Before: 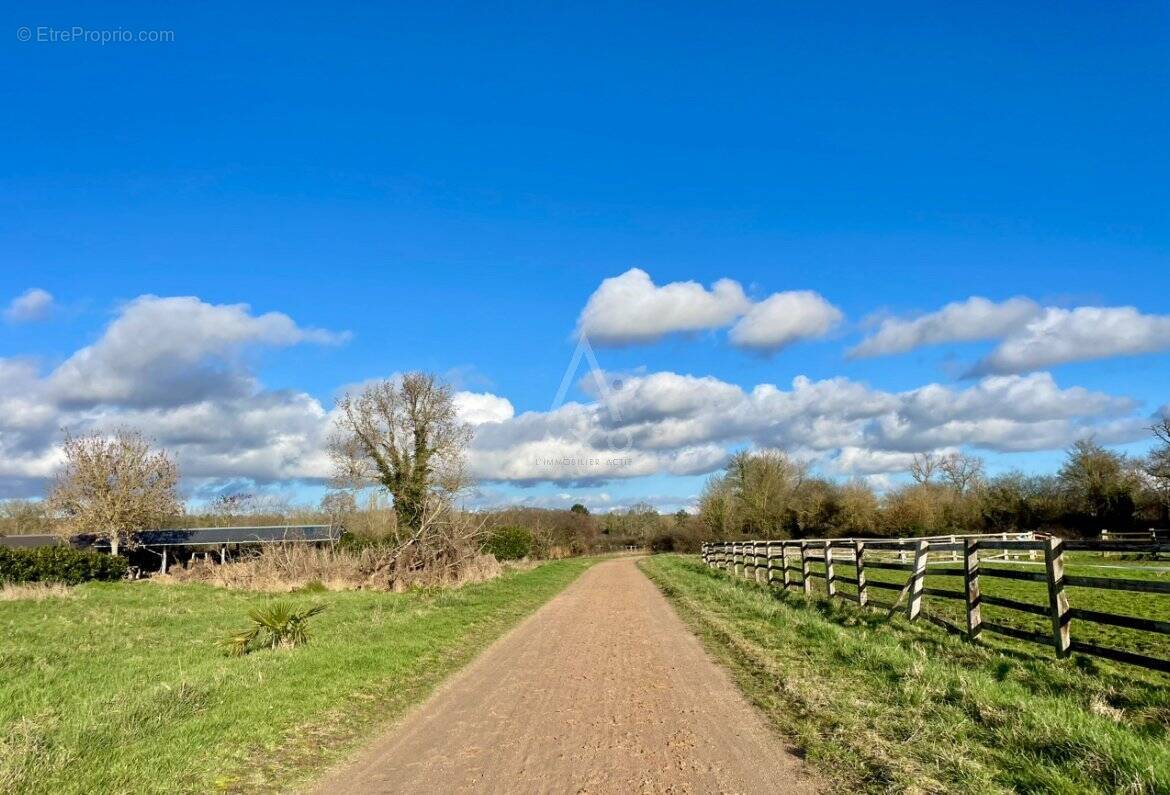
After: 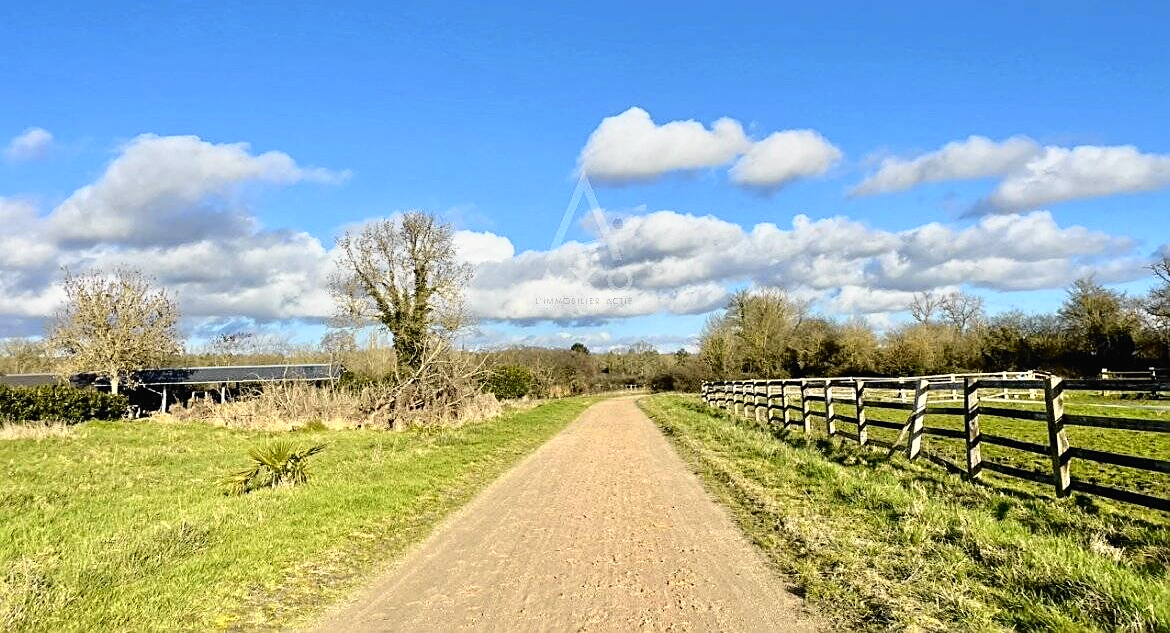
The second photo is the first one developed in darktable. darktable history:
crop and rotate: top 20.311%
base curve: curves: ch0 [(0, 0) (0.989, 0.992)], preserve colors none
color zones: curves: ch0 [(0, 0.558) (0.143, 0.559) (0.286, 0.529) (0.429, 0.505) (0.571, 0.5) (0.714, 0.5) (0.857, 0.5) (1, 0.558)]; ch1 [(0, 0.469) (0.01, 0.469) (0.12, 0.446) (0.248, 0.469) (0.5, 0.5) (0.748, 0.5) (0.99, 0.469) (1, 0.469)]
tone curve: curves: ch0 [(0, 0.013) (0.129, 0.1) (0.327, 0.382) (0.489, 0.573) (0.66, 0.748) (0.858, 0.926) (1, 0.977)]; ch1 [(0, 0) (0.353, 0.344) (0.45, 0.46) (0.498, 0.498) (0.521, 0.512) (0.563, 0.559) (0.592, 0.585) (0.647, 0.68) (1, 1)]; ch2 [(0, 0) (0.333, 0.346) (0.375, 0.375) (0.427, 0.44) (0.476, 0.492) (0.511, 0.508) (0.528, 0.533) (0.579, 0.61) (0.612, 0.644) (0.66, 0.715) (1, 1)], color space Lab, independent channels
sharpen: on, module defaults
